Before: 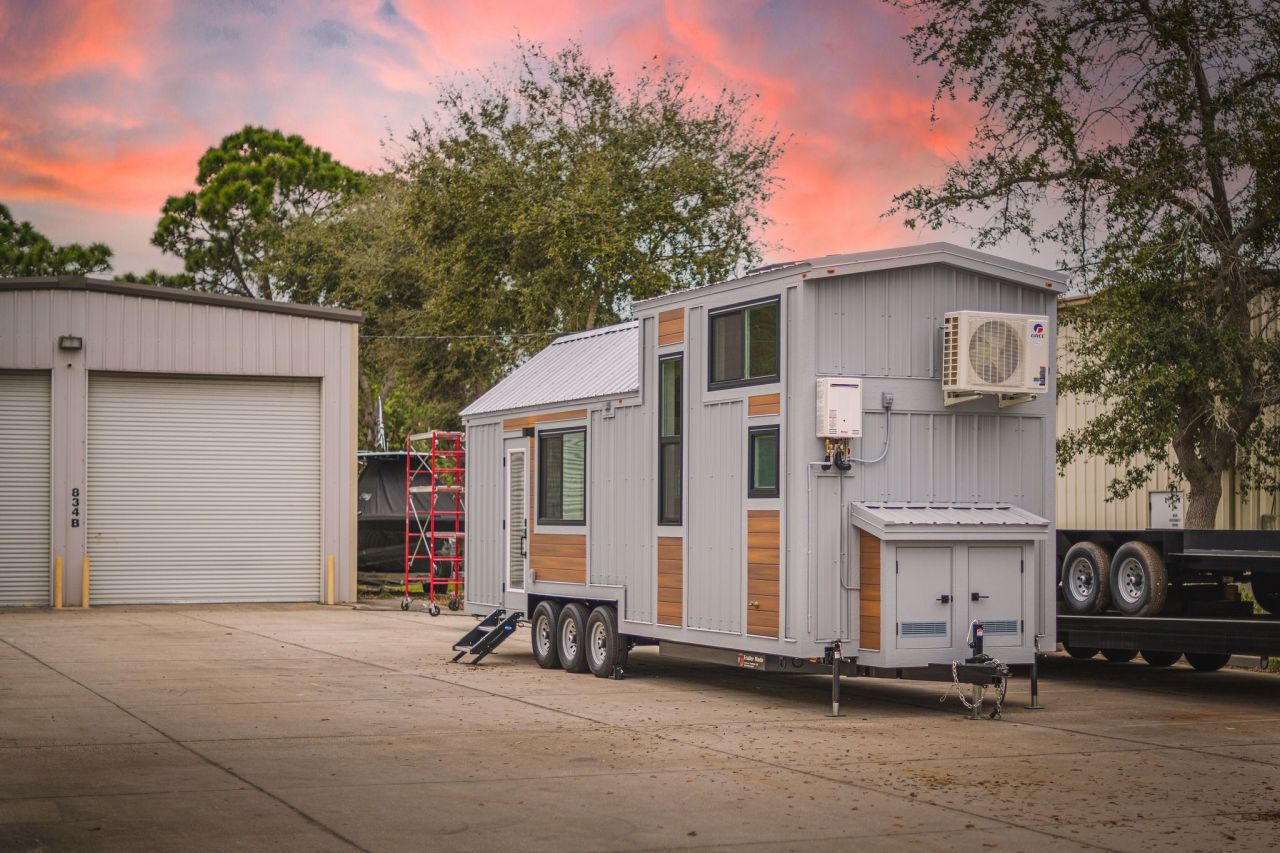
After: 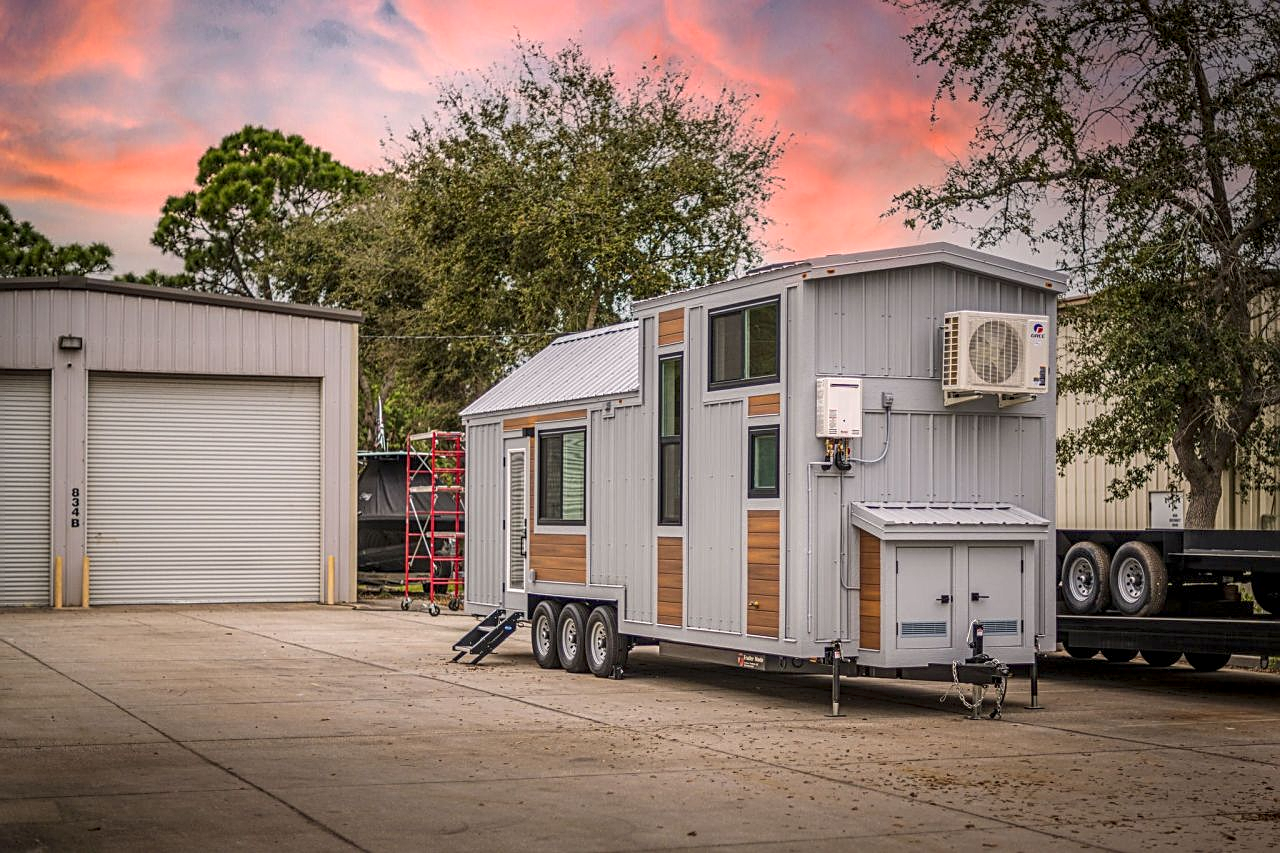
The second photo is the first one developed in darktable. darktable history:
sharpen: on, module defaults
local contrast: detail 139%
